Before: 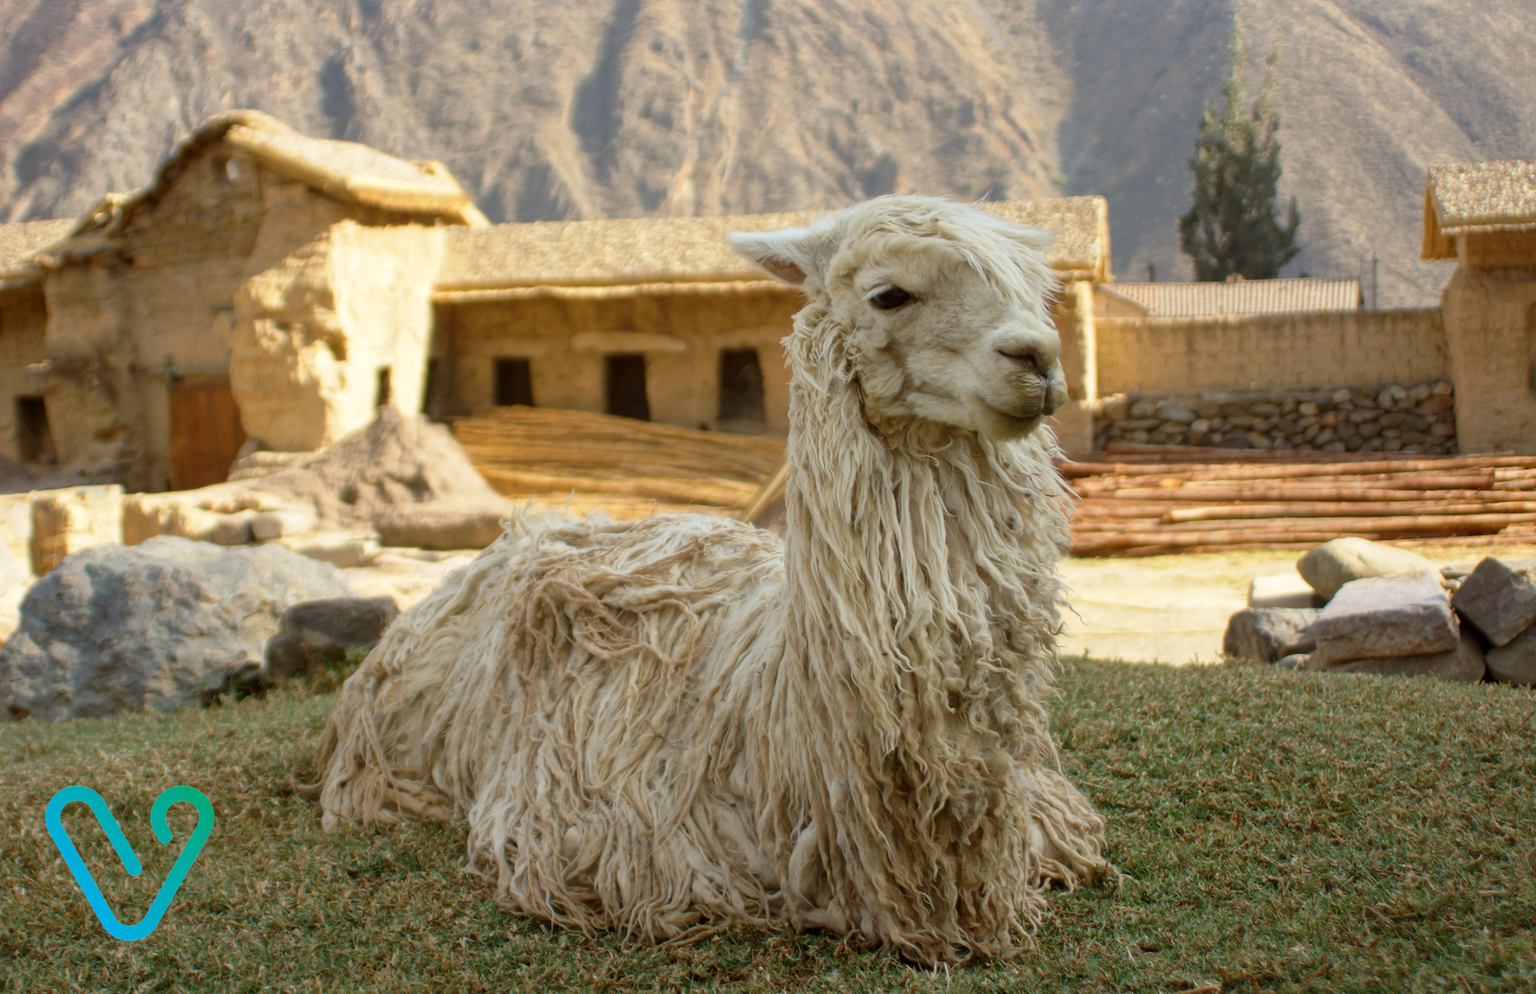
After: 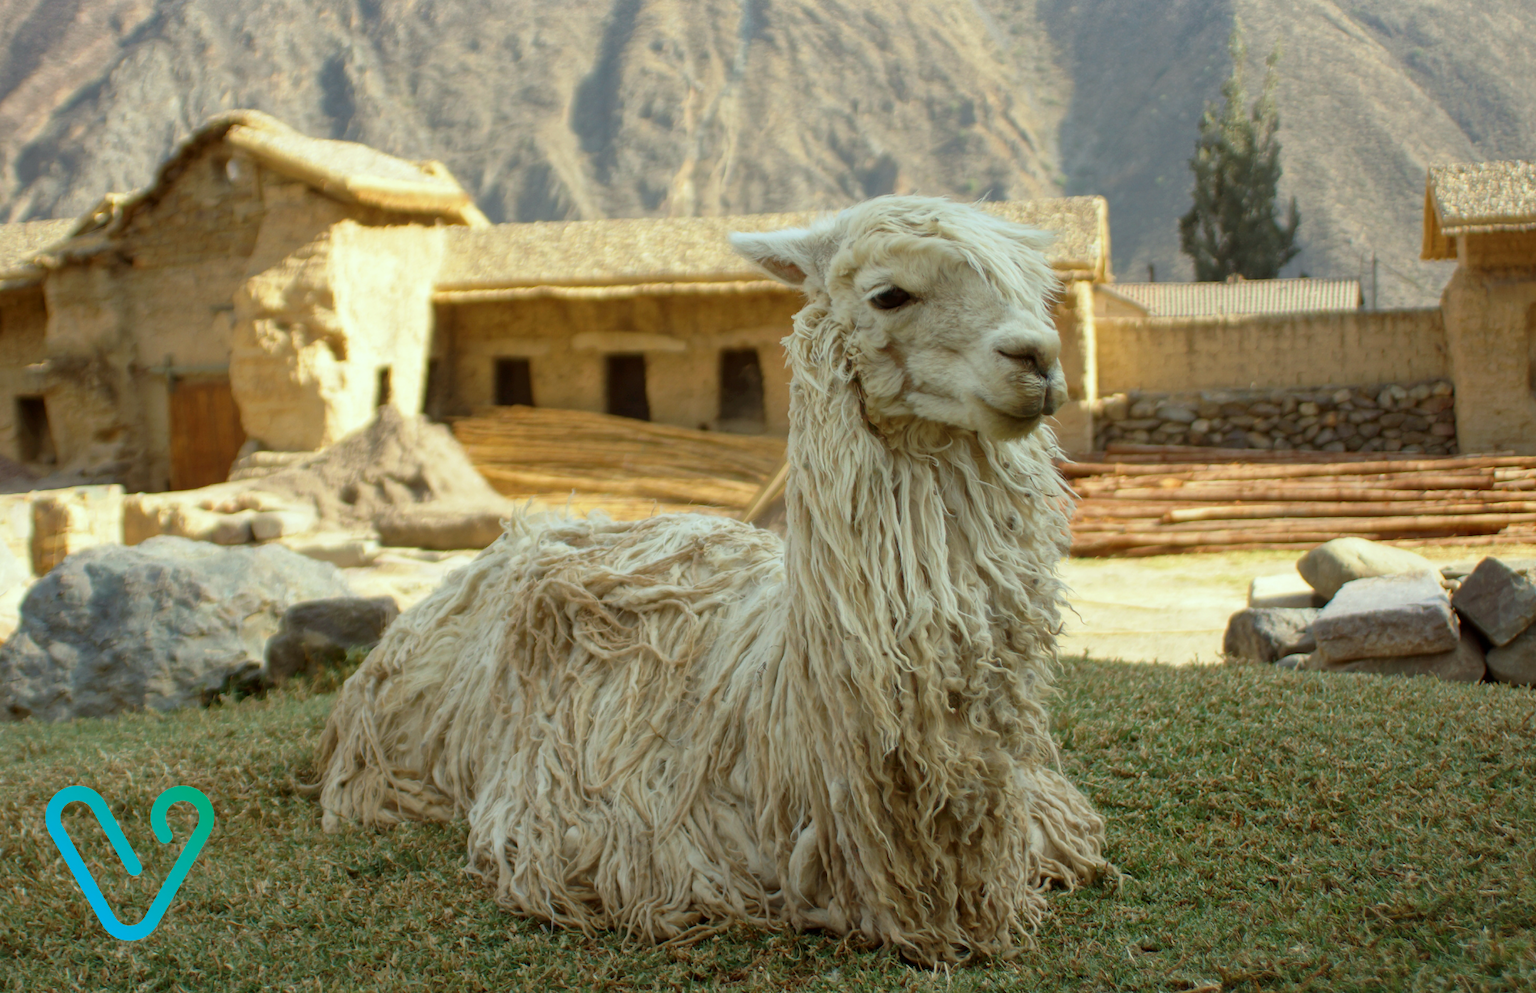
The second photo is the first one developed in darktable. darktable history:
color correction: highlights a* -6.39, highlights b* 0.752
